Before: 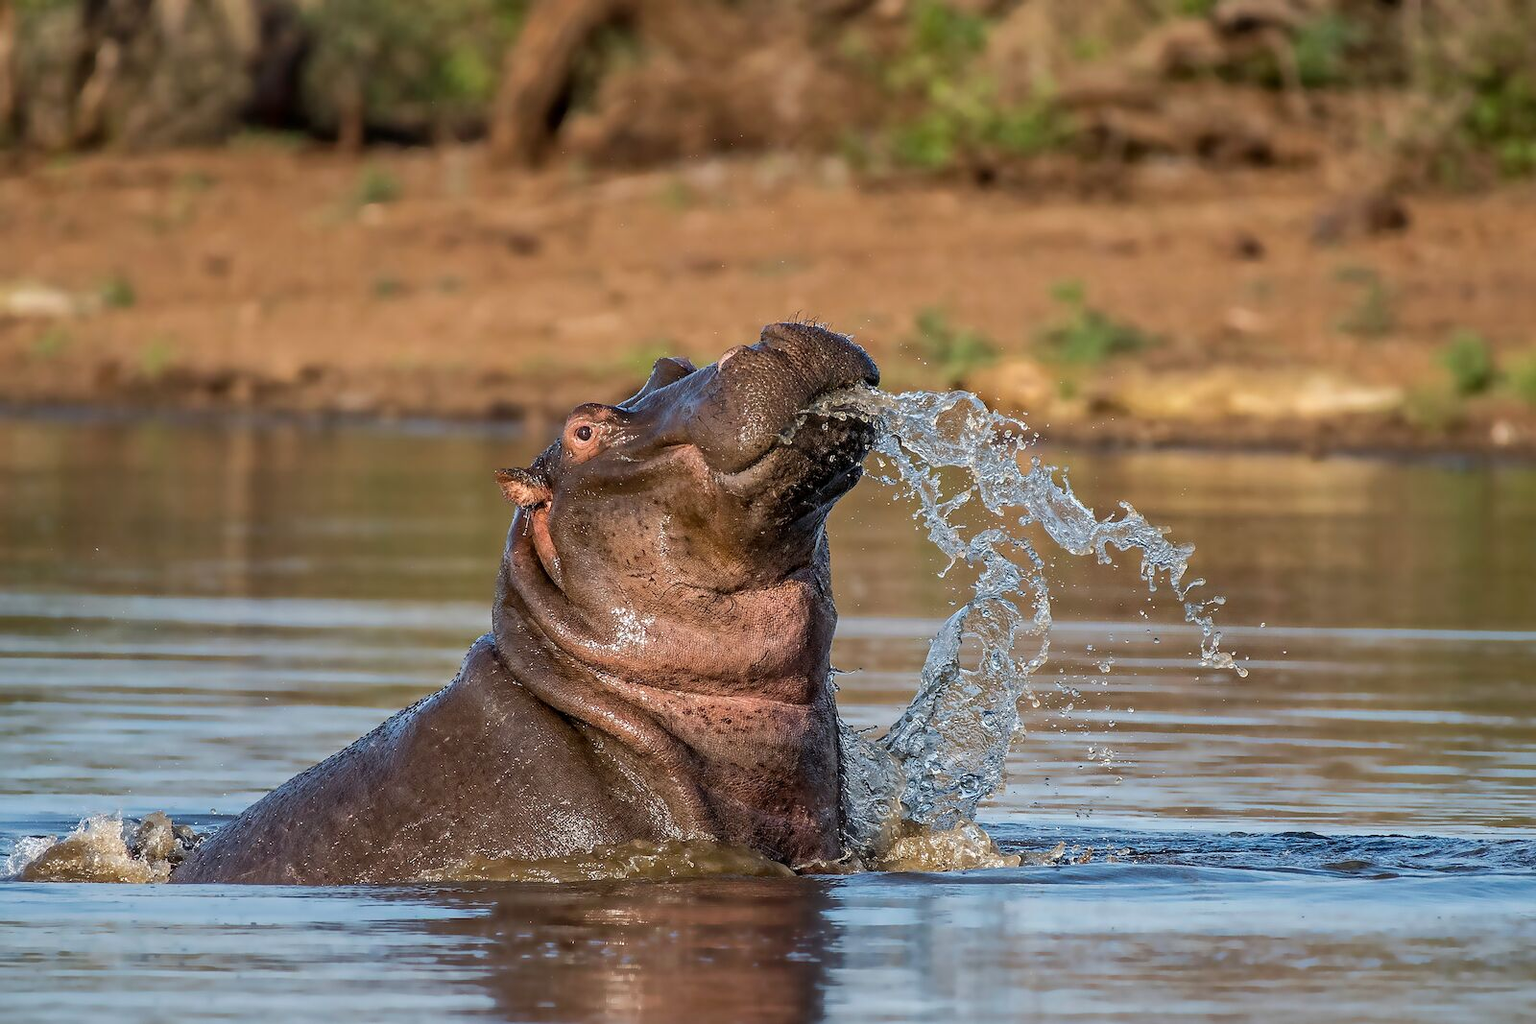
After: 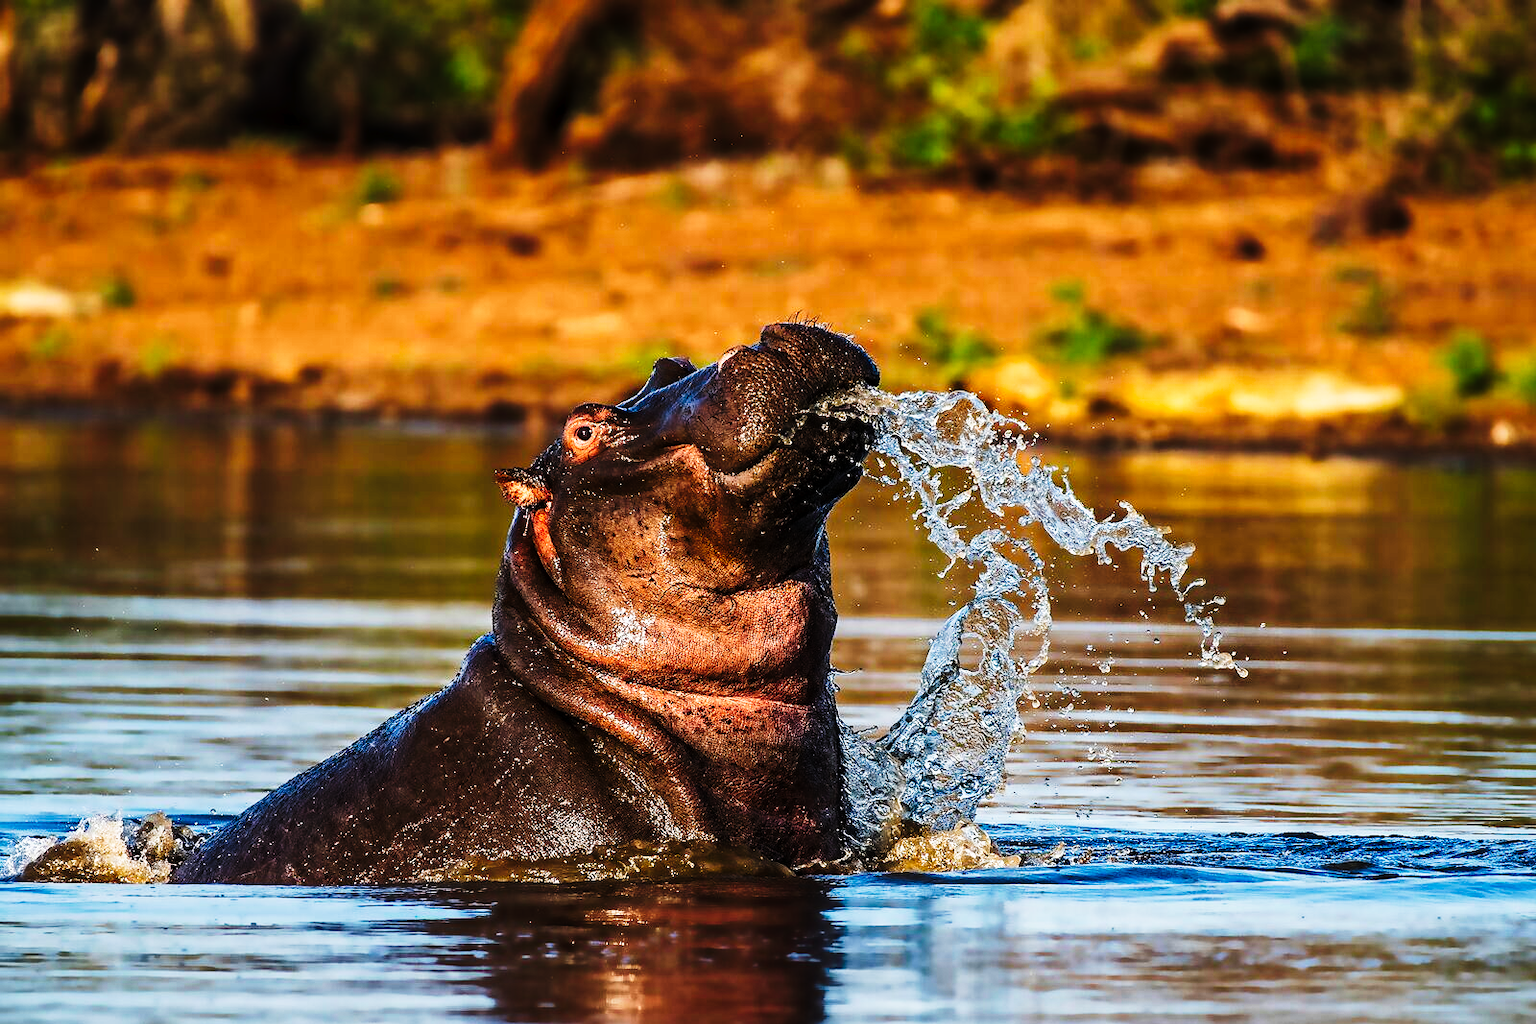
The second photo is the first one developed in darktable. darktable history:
tone curve: curves: ch0 [(0, 0) (0.003, 0.006) (0.011, 0.008) (0.025, 0.011) (0.044, 0.015) (0.069, 0.019) (0.1, 0.023) (0.136, 0.03) (0.177, 0.042) (0.224, 0.065) (0.277, 0.103) (0.335, 0.177) (0.399, 0.294) (0.468, 0.463) (0.543, 0.639) (0.623, 0.805) (0.709, 0.909) (0.801, 0.967) (0.898, 0.989) (1, 1)], preserve colors none
exposure: black level correction 0.001, exposure -0.2 EV, compensate highlight preservation false
